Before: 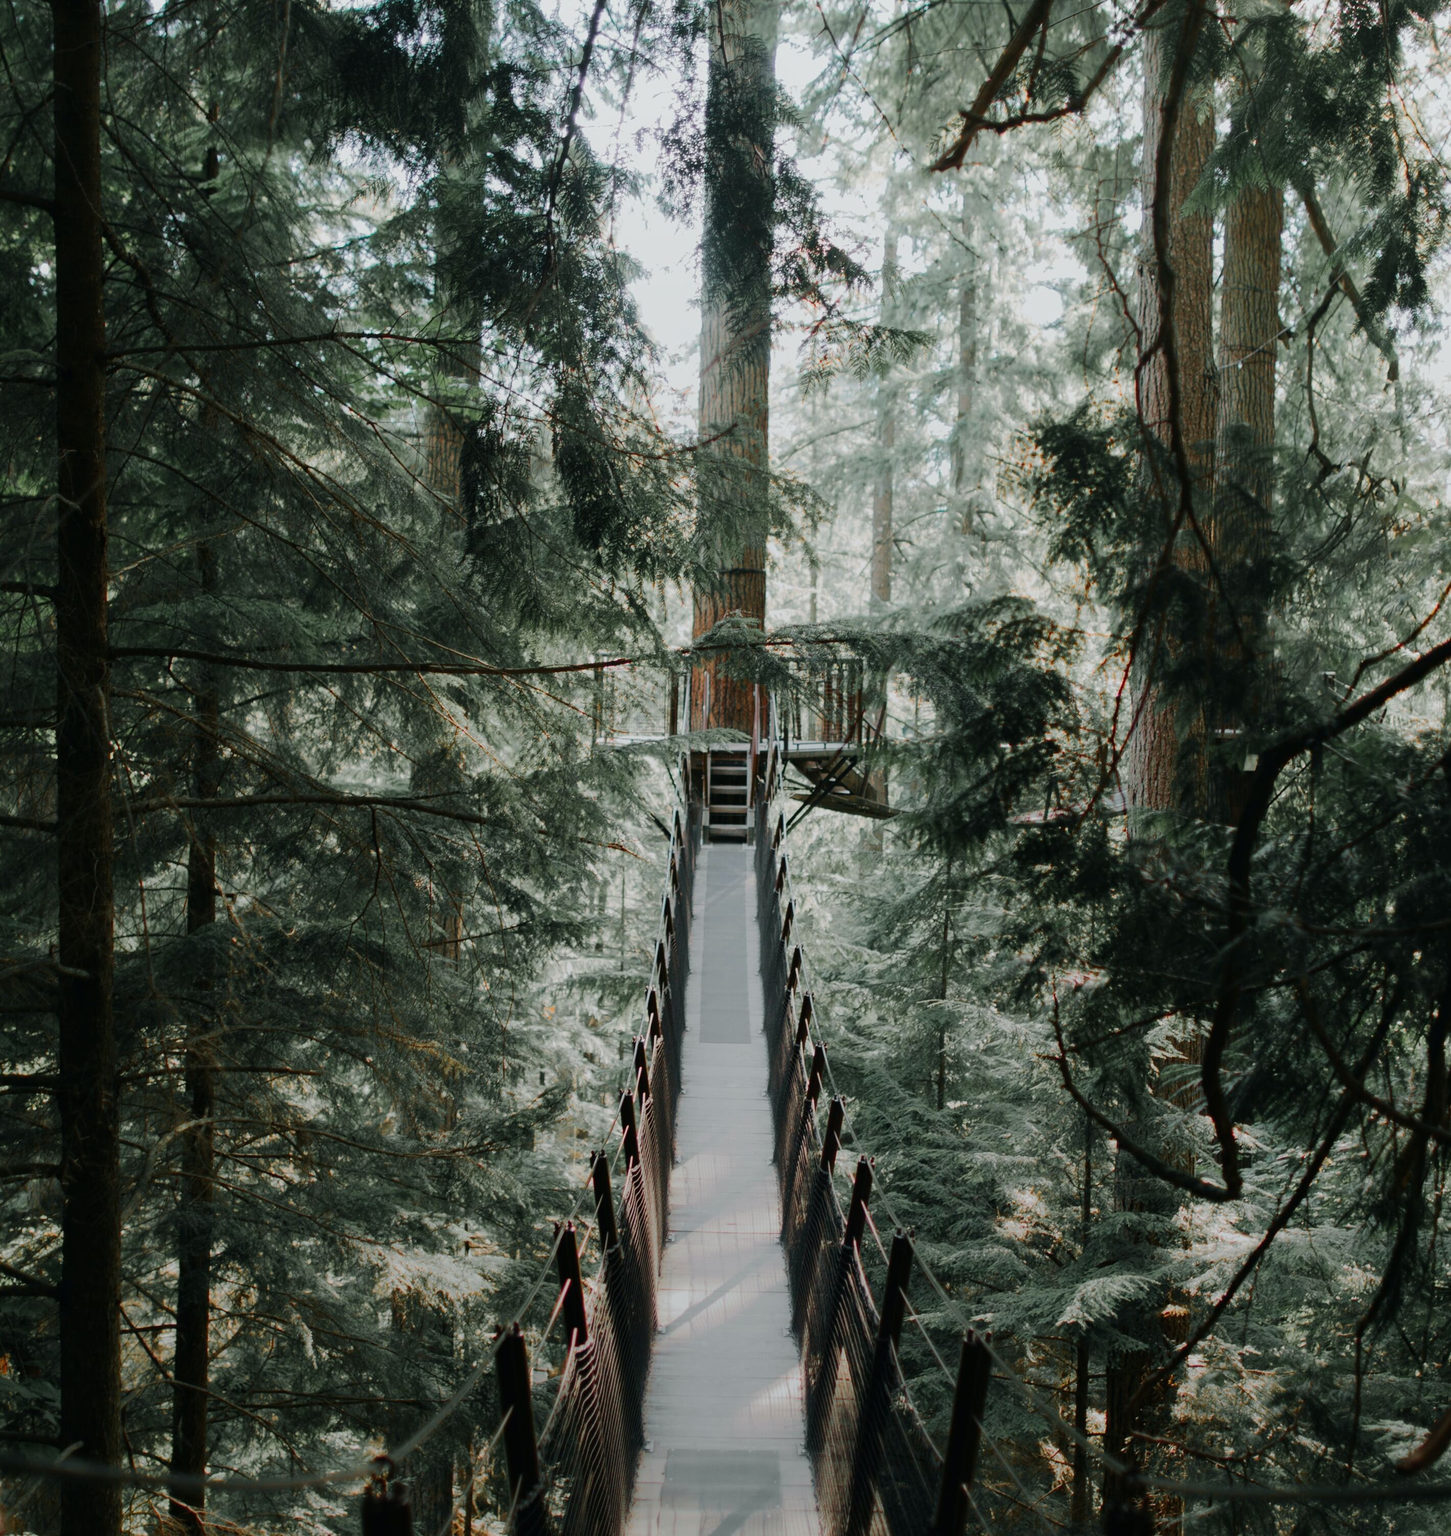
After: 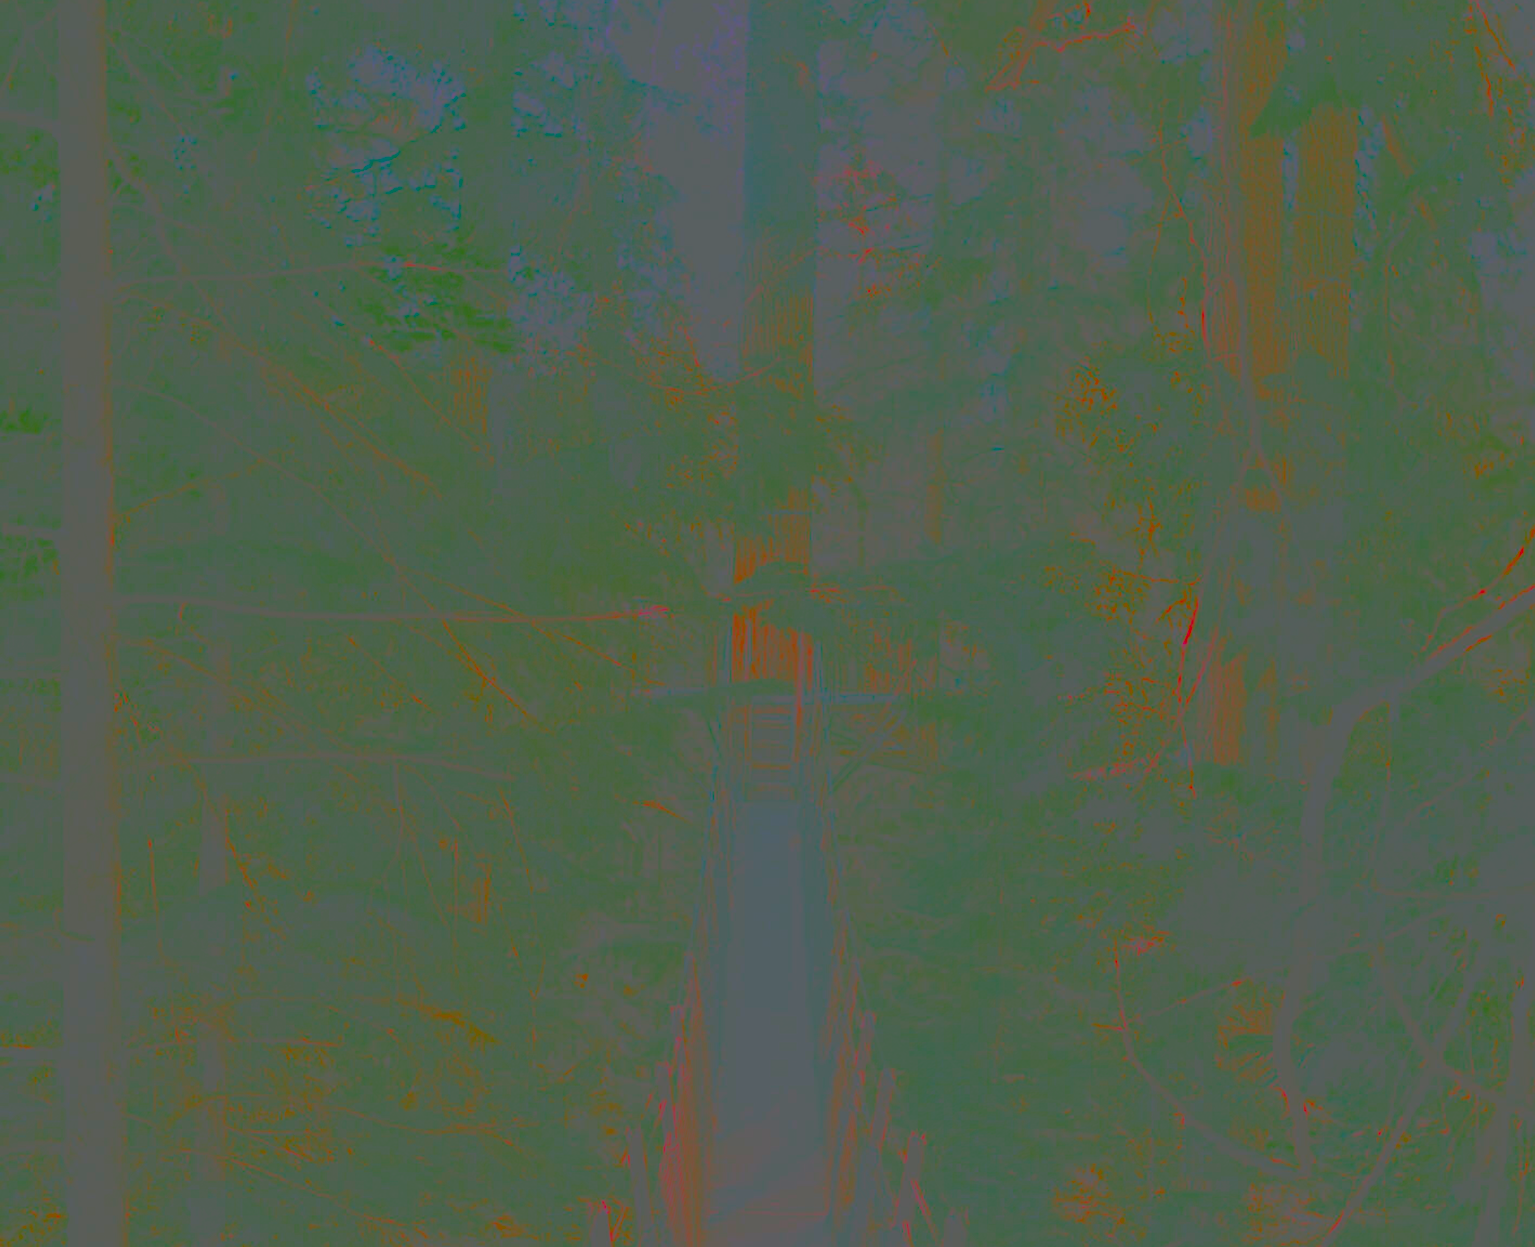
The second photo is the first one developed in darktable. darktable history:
exposure: exposure 0.367 EV, compensate highlight preservation false
crop: top 5.667%, bottom 17.637%
contrast brightness saturation: contrast -0.99, brightness -0.17, saturation 0.75
